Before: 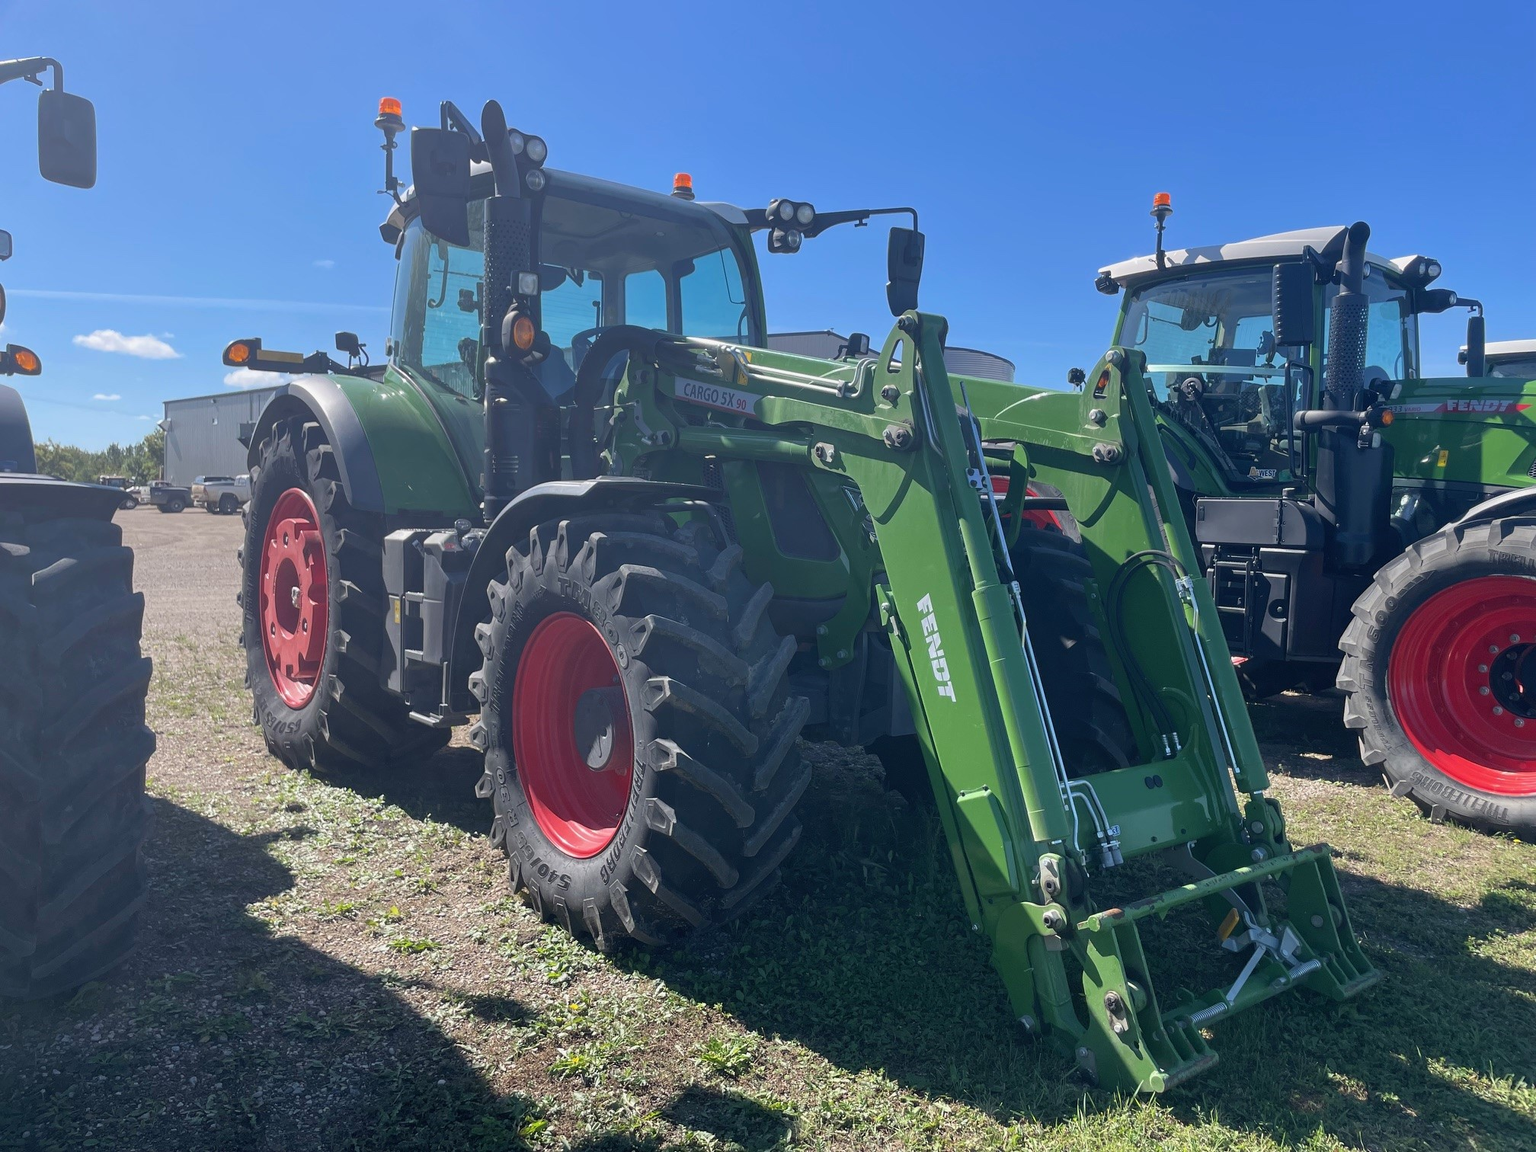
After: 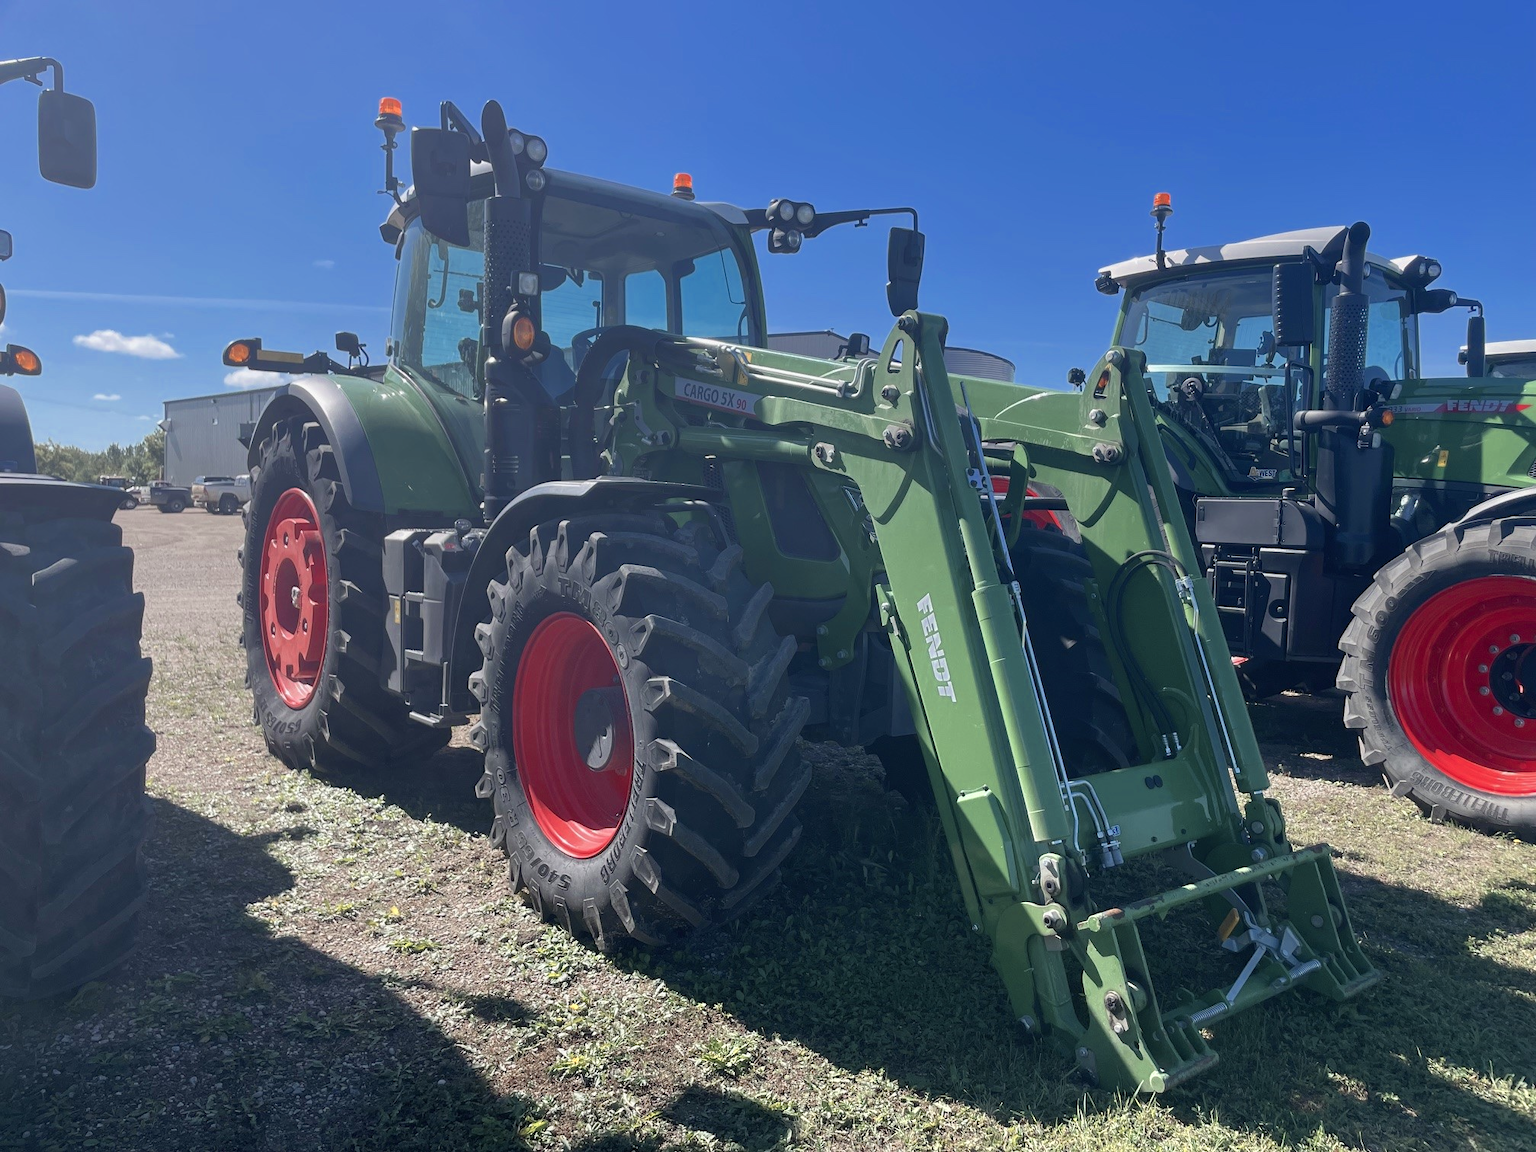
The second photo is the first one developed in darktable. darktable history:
color zones: curves: ch0 [(0, 0.473) (0.001, 0.473) (0.226, 0.548) (0.4, 0.589) (0.525, 0.54) (0.728, 0.403) (0.999, 0.473) (1, 0.473)]; ch1 [(0, 0.619) (0.001, 0.619) (0.234, 0.388) (0.4, 0.372) (0.528, 0.422) (0.732, 0.53) (0.999, 0.619) (1, 0.619)]; ch2 [(0, 0.547) (0.001, 0.547) (0.226, 0.45) (0.4, 0.525) (0.525, 0.585) (0.8, 0.511) (0.999, 0.547) (1, 0.547)]
contrast brightness saturation: saturation -0.052
